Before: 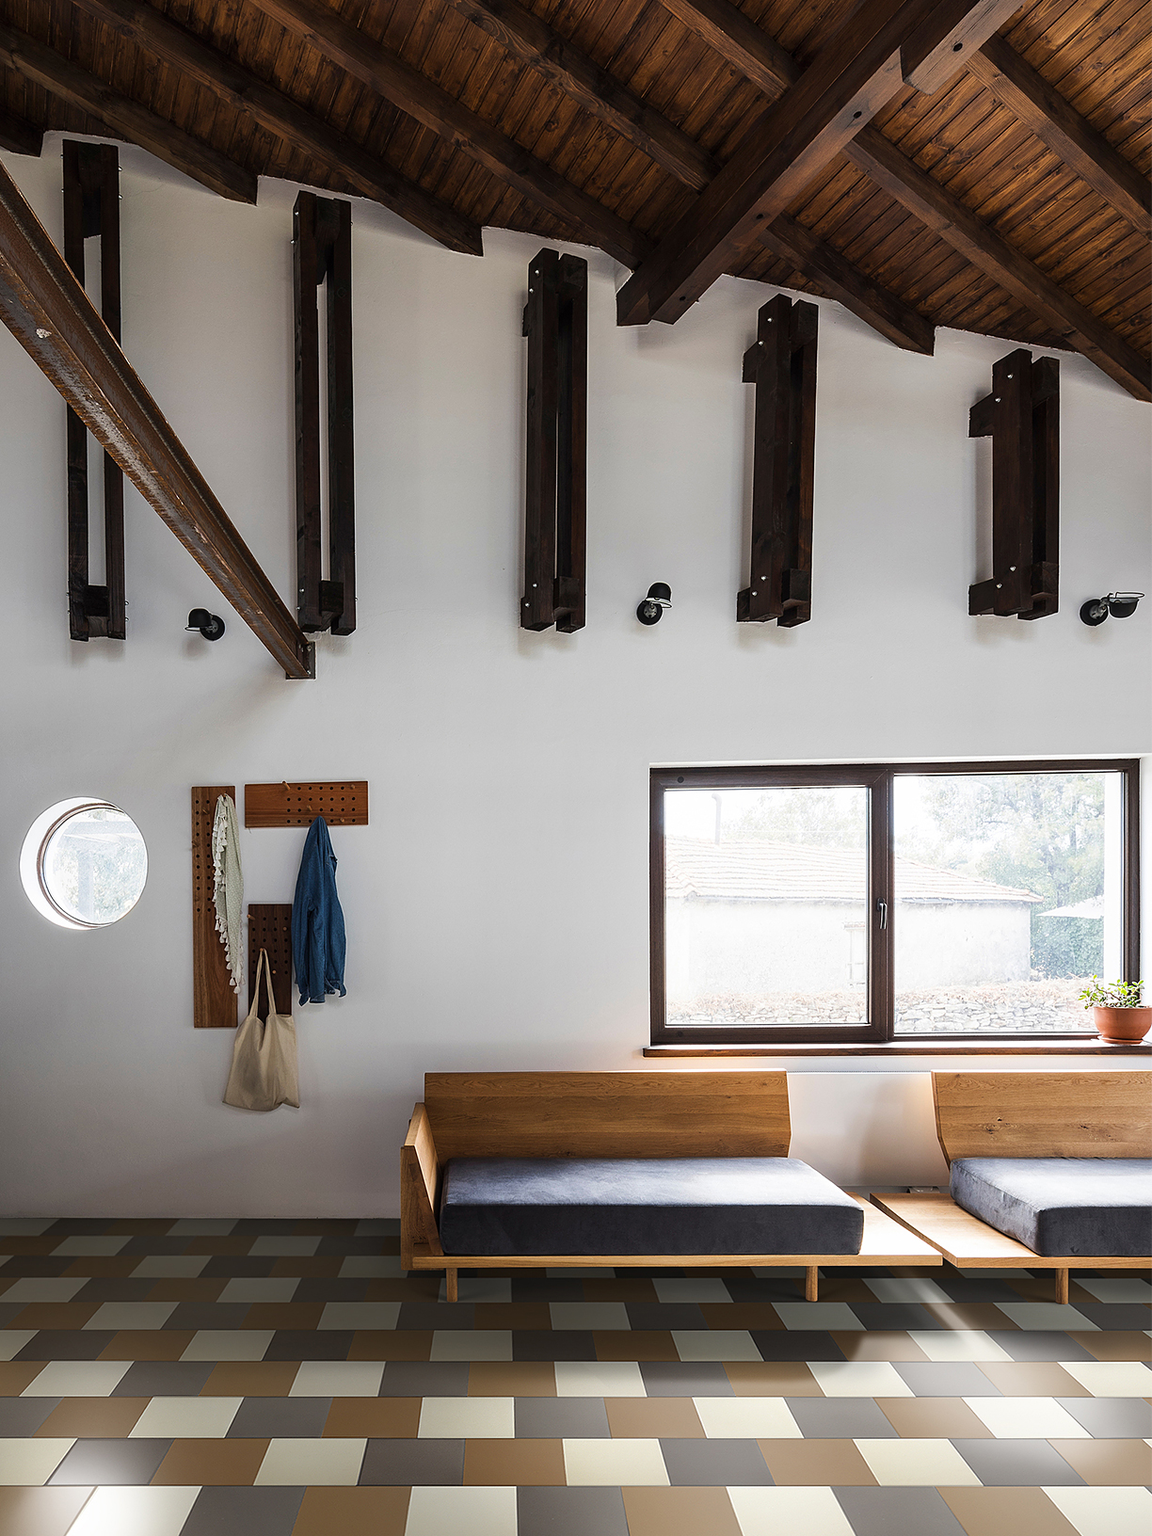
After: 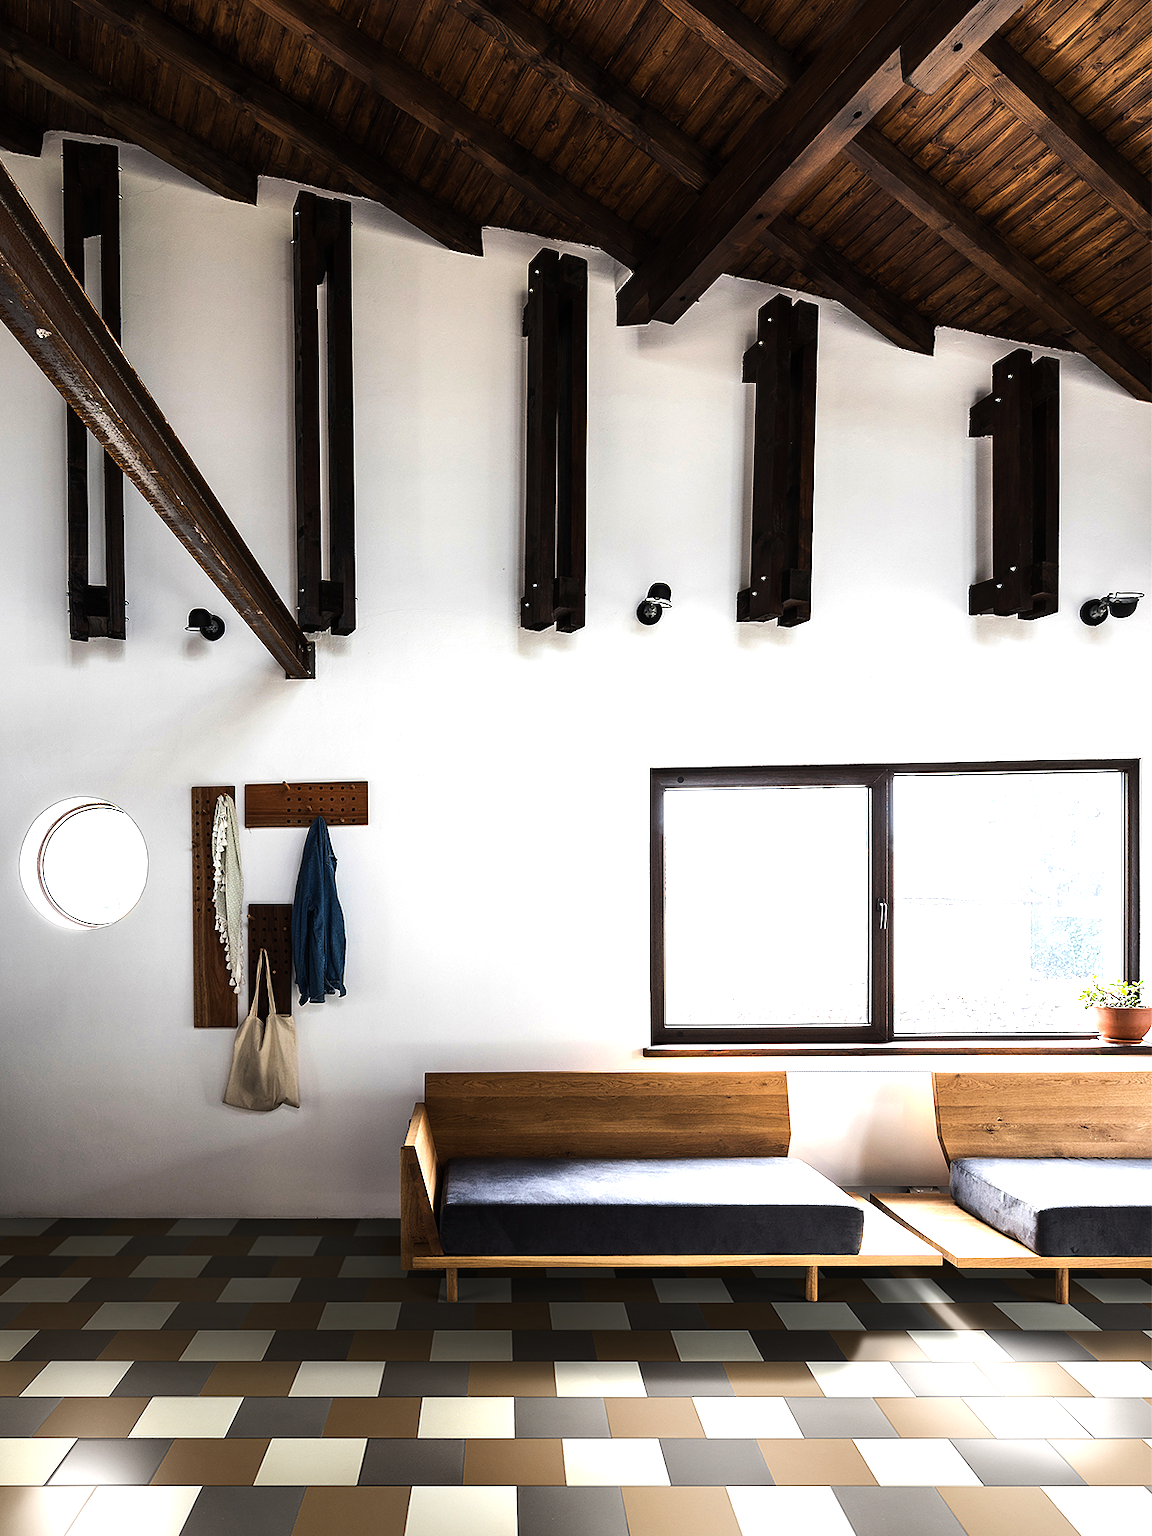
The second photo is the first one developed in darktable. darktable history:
tone equalizer: -8 EV -1.04 EV, -7 EV -1 EV, -6 EV -0.828 EV, -5 EV -0.584 EV, -3 EV 0.553 EV, -2 EV 0.856 EV, -1 EV 1 EV, +0 EV 1.07 EV, edges refinement/feathering 500, mask exposure compensation -1.57 EV, preserve details no
